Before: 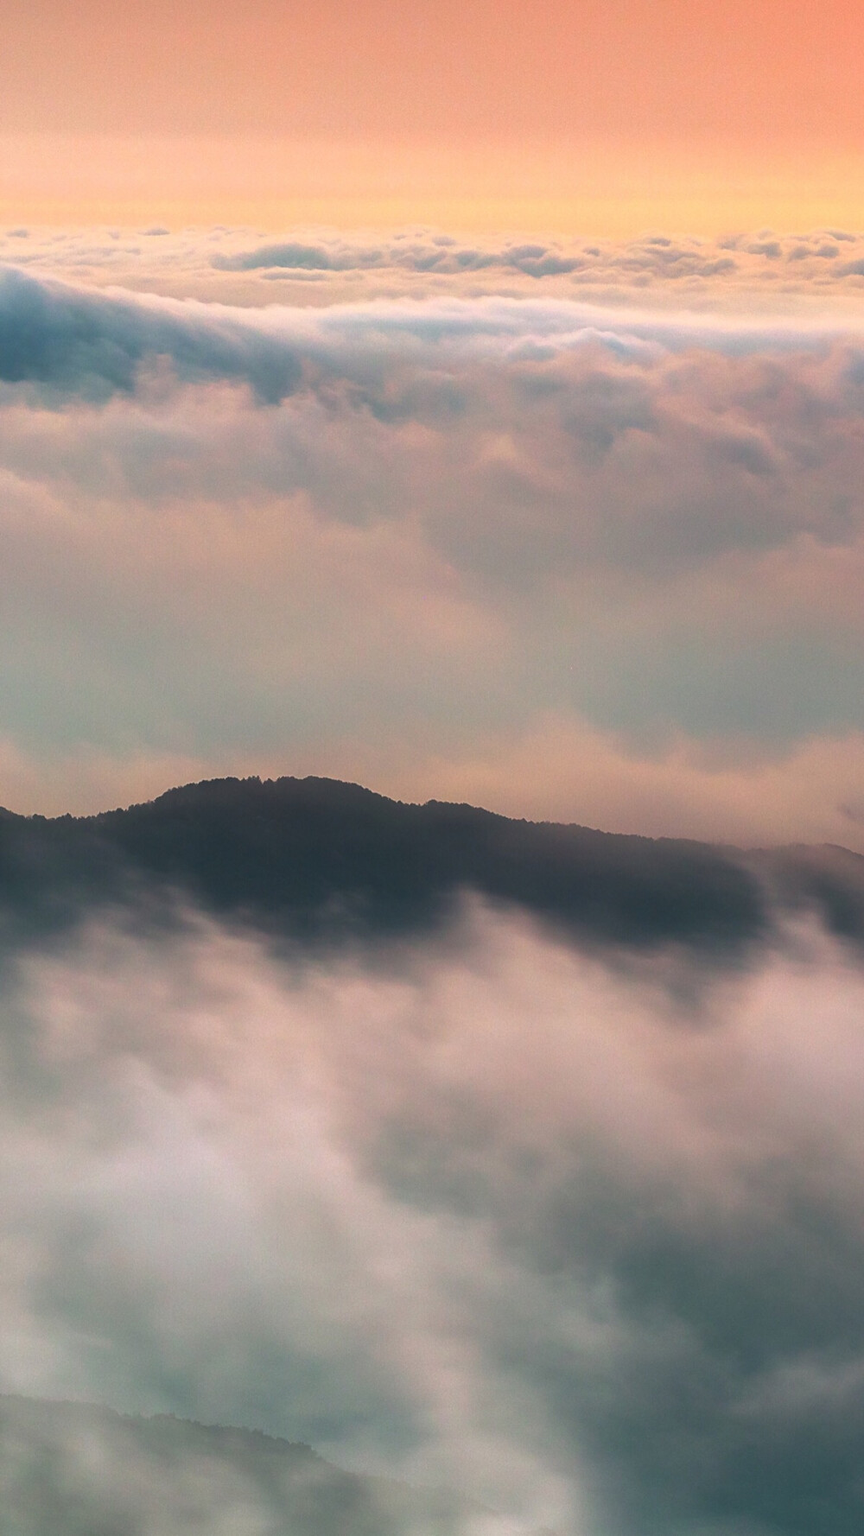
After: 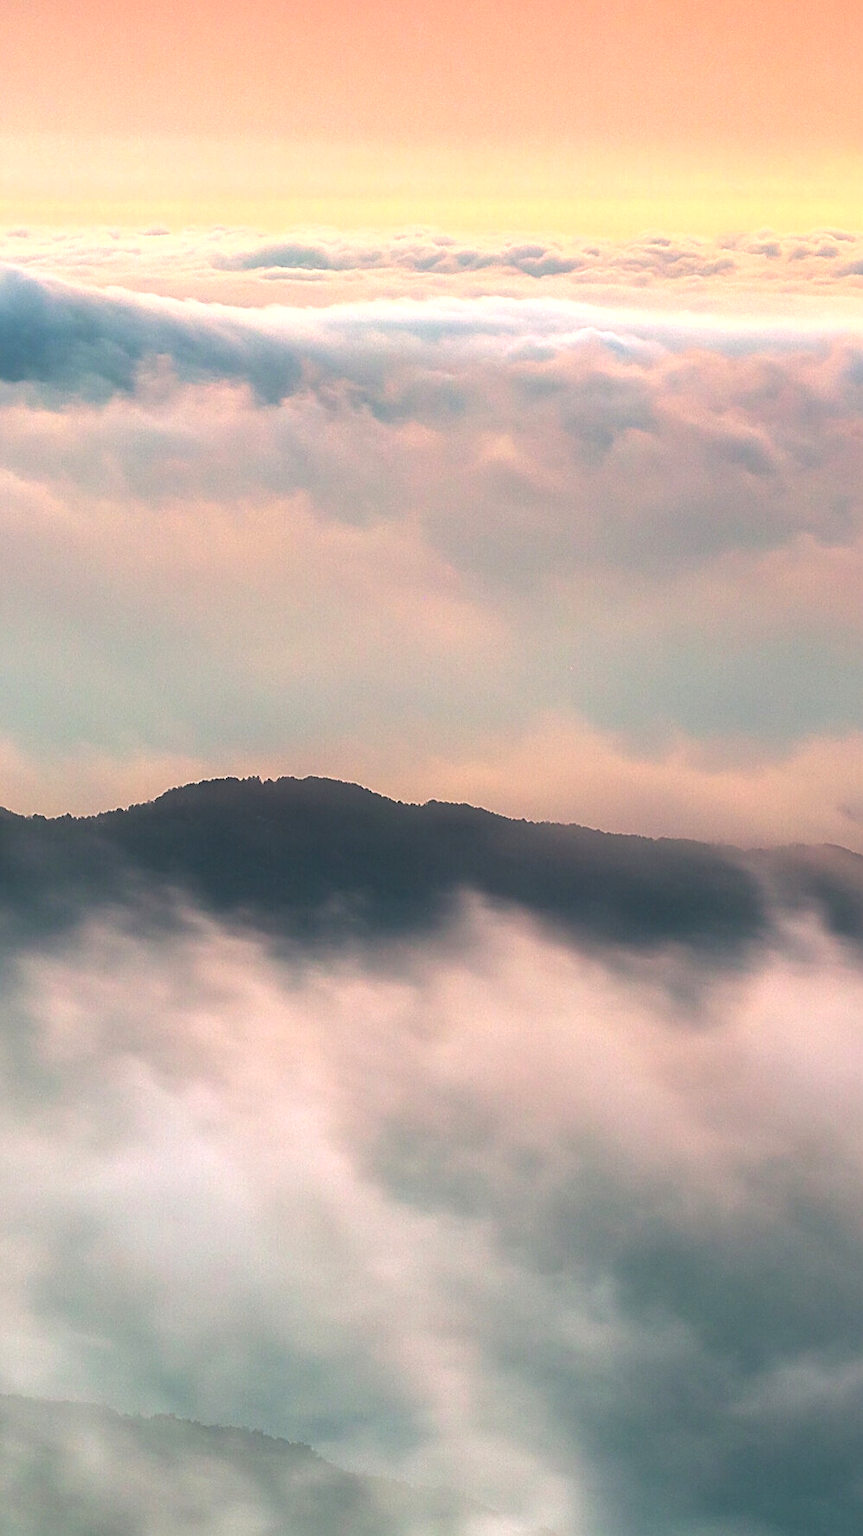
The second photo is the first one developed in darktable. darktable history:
exposure: exposure 0.559 EV, compensate highlight preservation false
sharpen: on, module defaults
